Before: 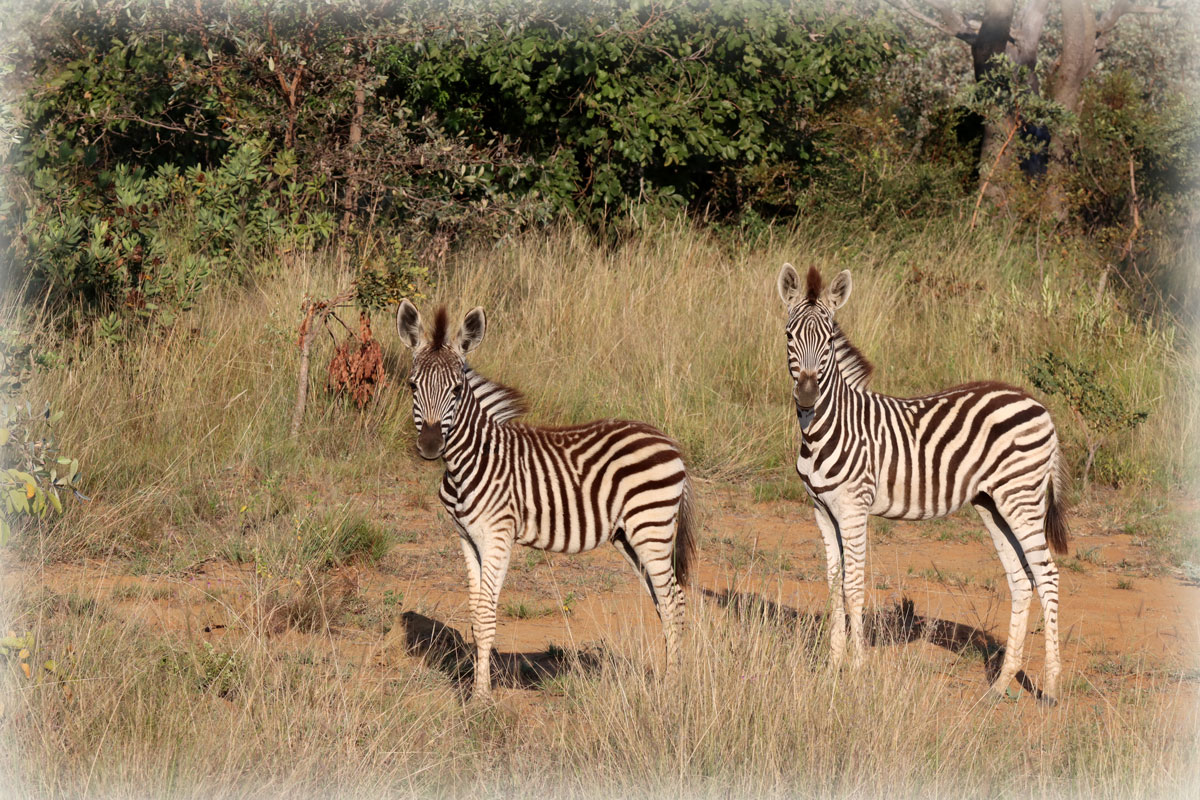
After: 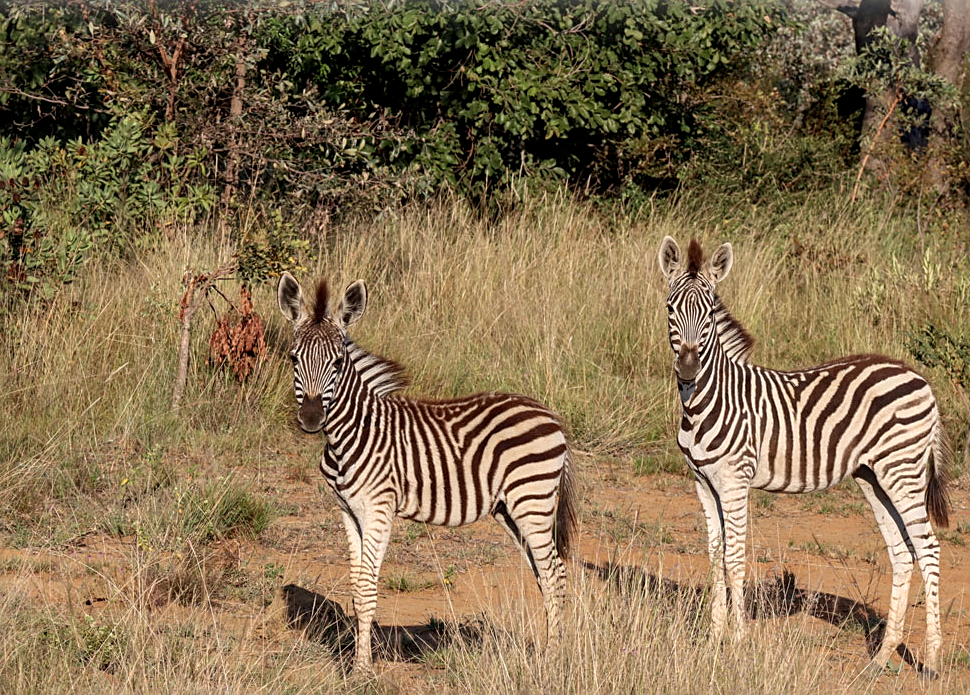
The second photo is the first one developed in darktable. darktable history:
sharpen: on, module defaults
crop: left 9.929%, top 3.475%, right 9.188%, bottom 9.529%
local contrast: on, module defaults
